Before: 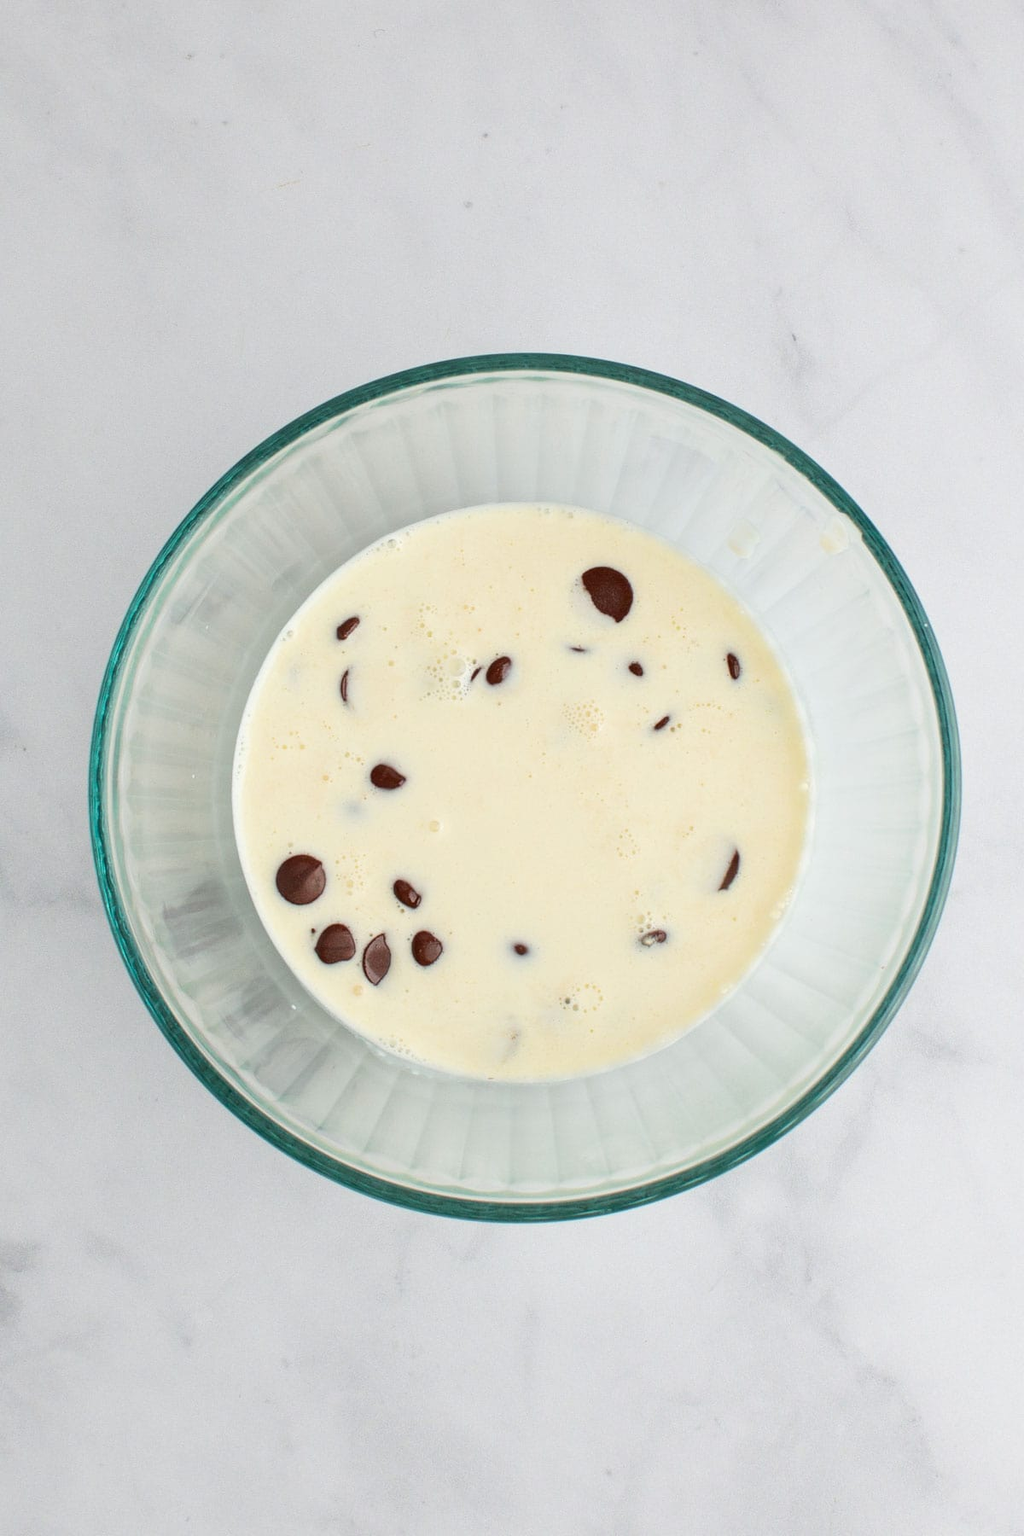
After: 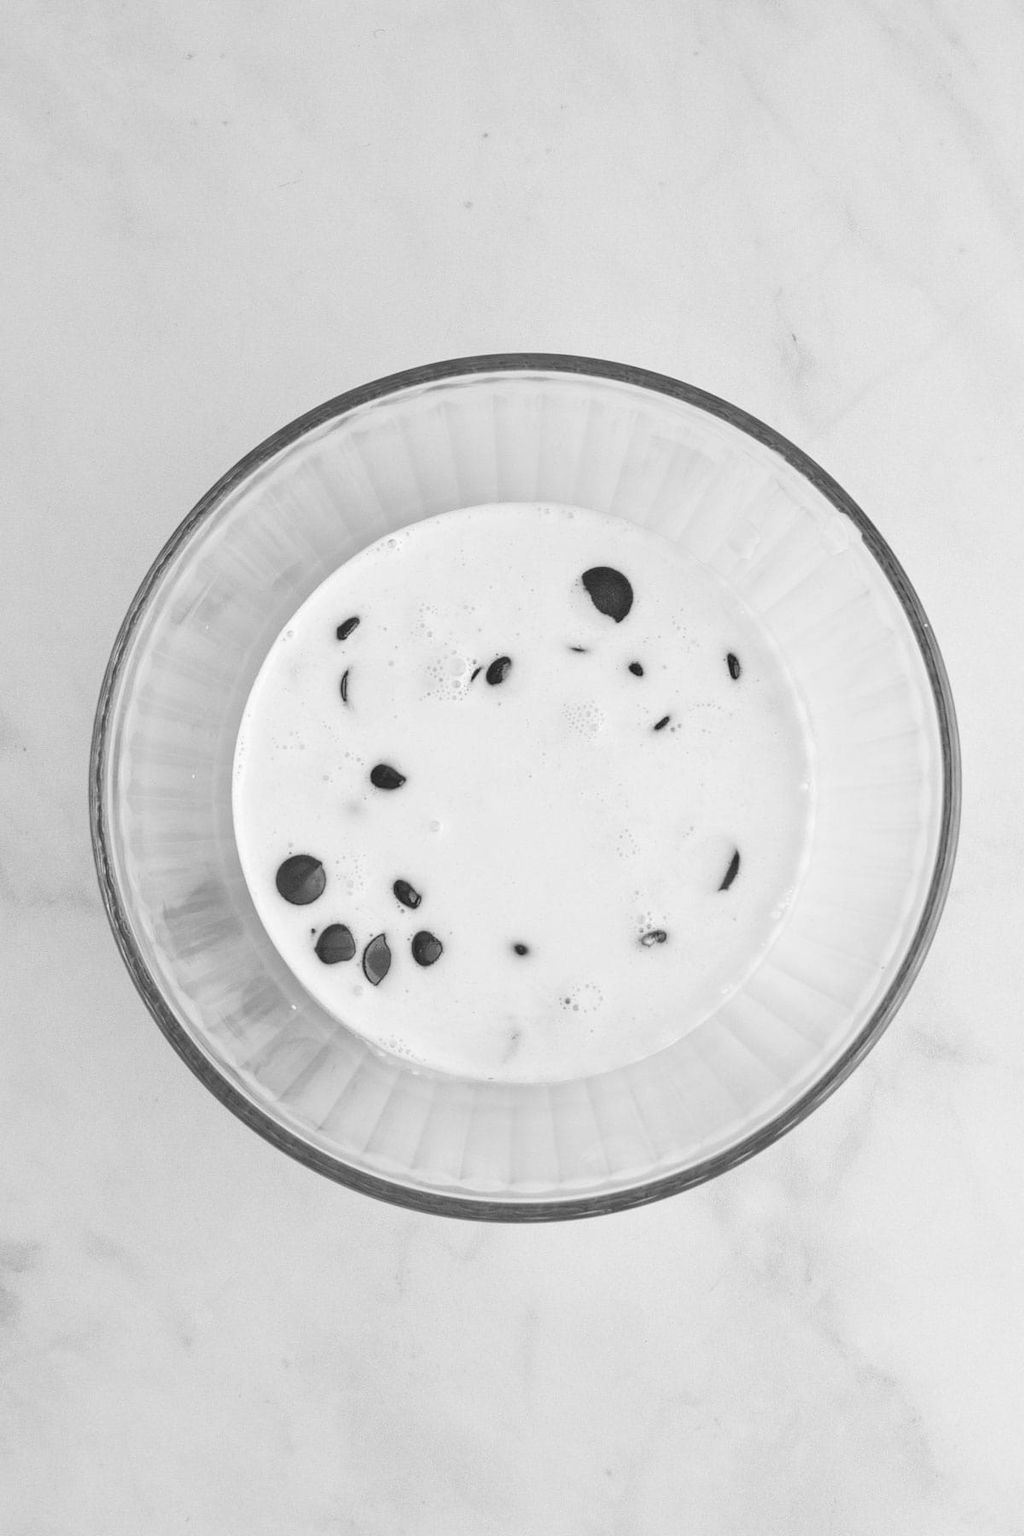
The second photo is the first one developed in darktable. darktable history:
exposure: black level correction 0.005, exposure 0.014 EV, compensate highlight preservation false
tone equalizer: -7 EV 0.15 EV, -6 EV 0.6 EV, -5 EV 1.15 EV, -4 EV 1.33 EV, -3 EV 1.15 EV, -2 EV 0.6 EV, -1 EV 0.15 EV, mask exposure compensation -0.5 EV
monochrome: on, module defaults
